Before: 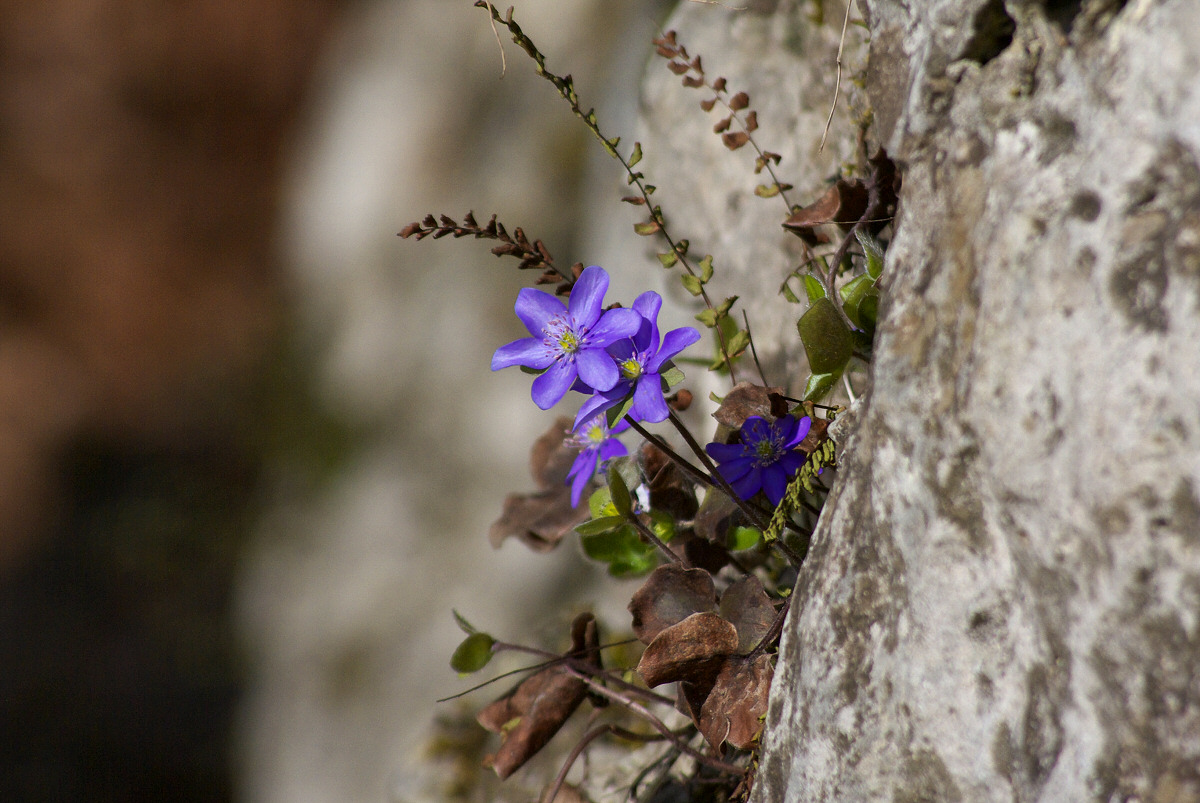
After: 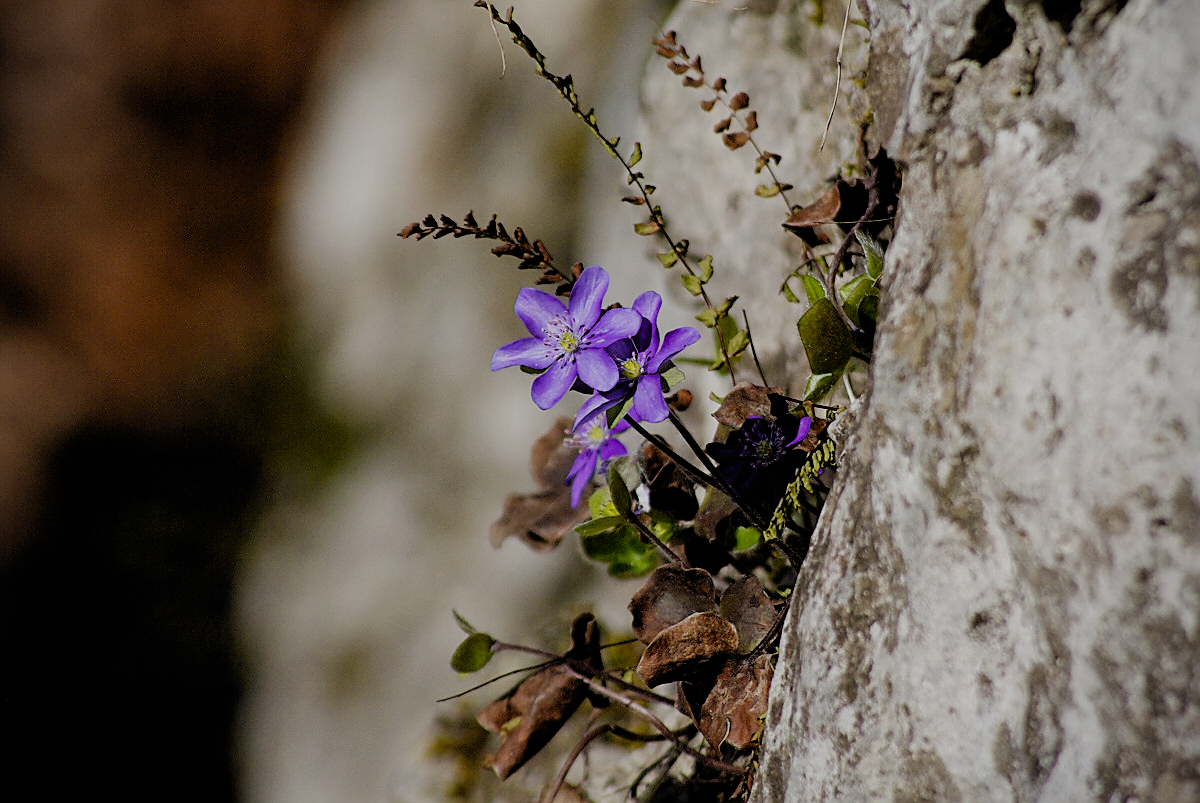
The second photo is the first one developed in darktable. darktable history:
vignetting: fall-off radius 60.88%, brightness -0.521, saturation -0.509
filmic rgb: black relative exposure -4.88 EV, white relative exposure 4 EV, hardness 2.79, add noise in highlights 0.001, preserve chrominance no, color science v3 (2019), use custom middle-gray values true, contrast in highlights soft
sharpen: amount 0.574
